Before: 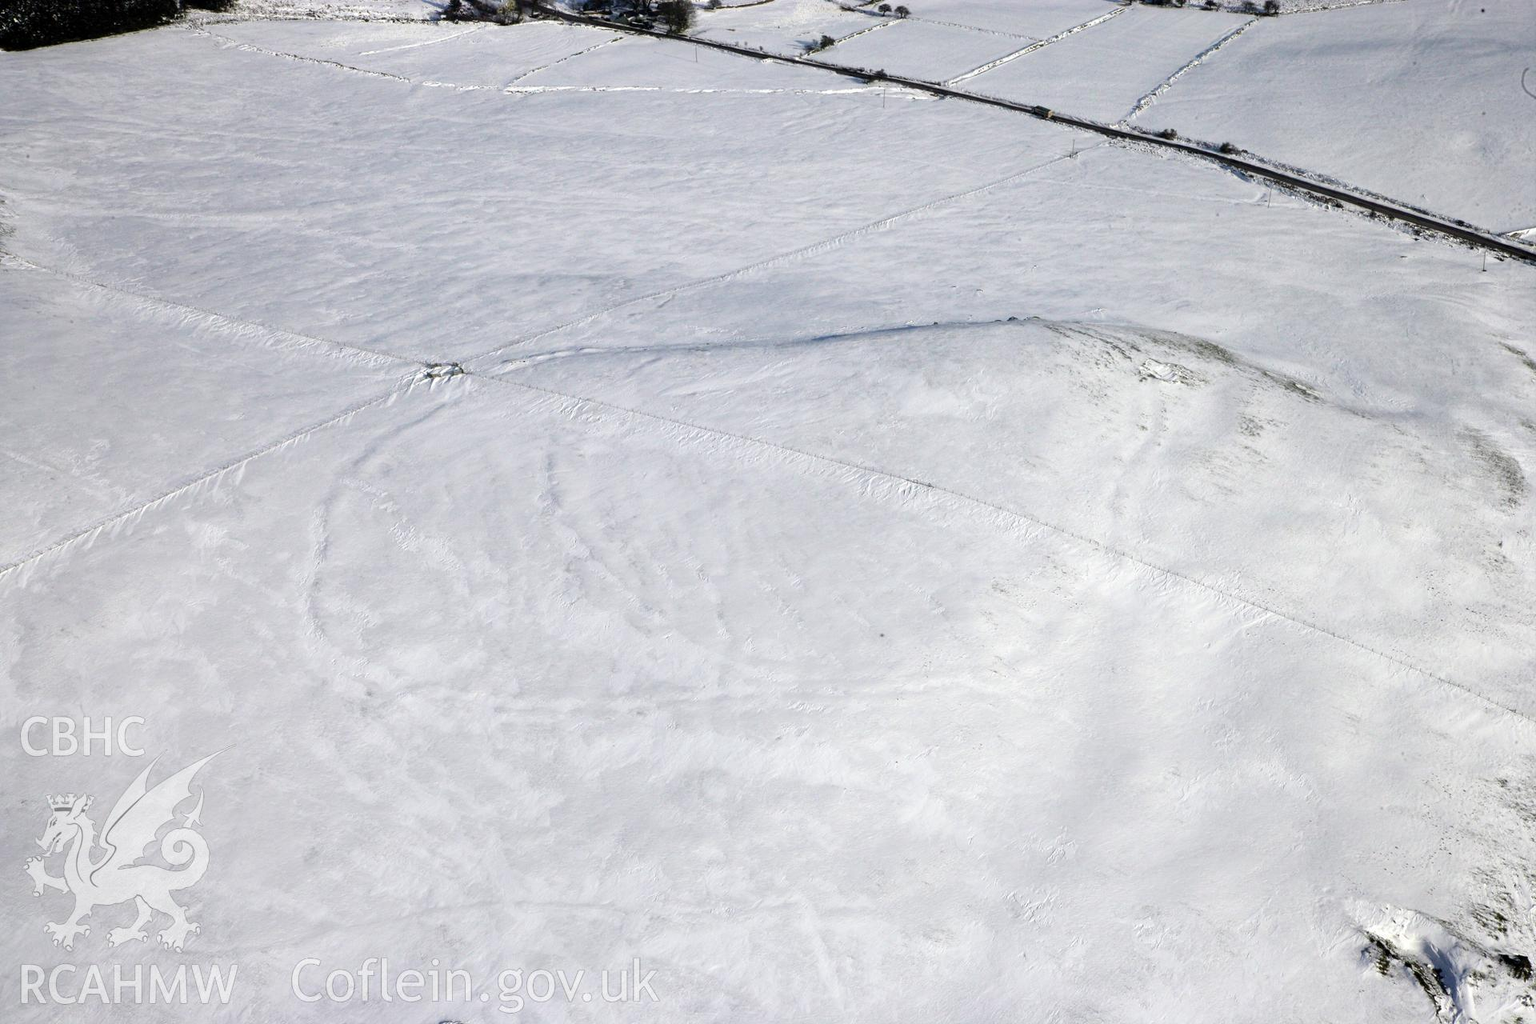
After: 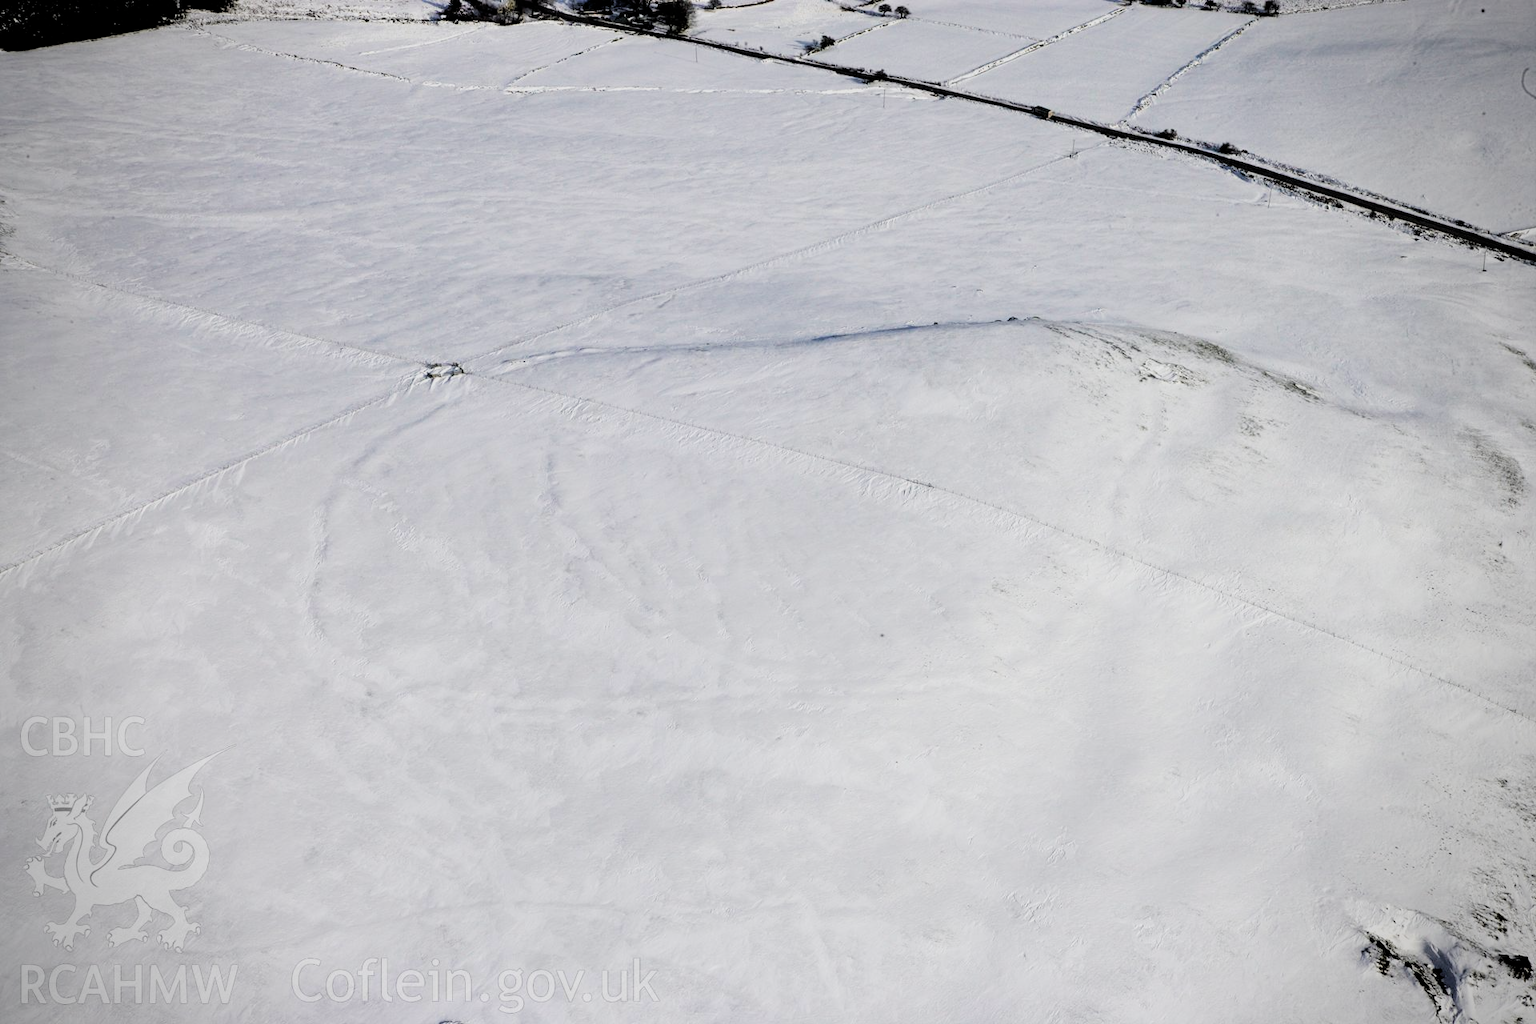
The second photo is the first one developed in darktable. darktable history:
filmic rgb: black relative exposure -5 EV, hardness 2.88, contrast 1.3, highlights saturation mix -30%
vignetting: on, module defaults
